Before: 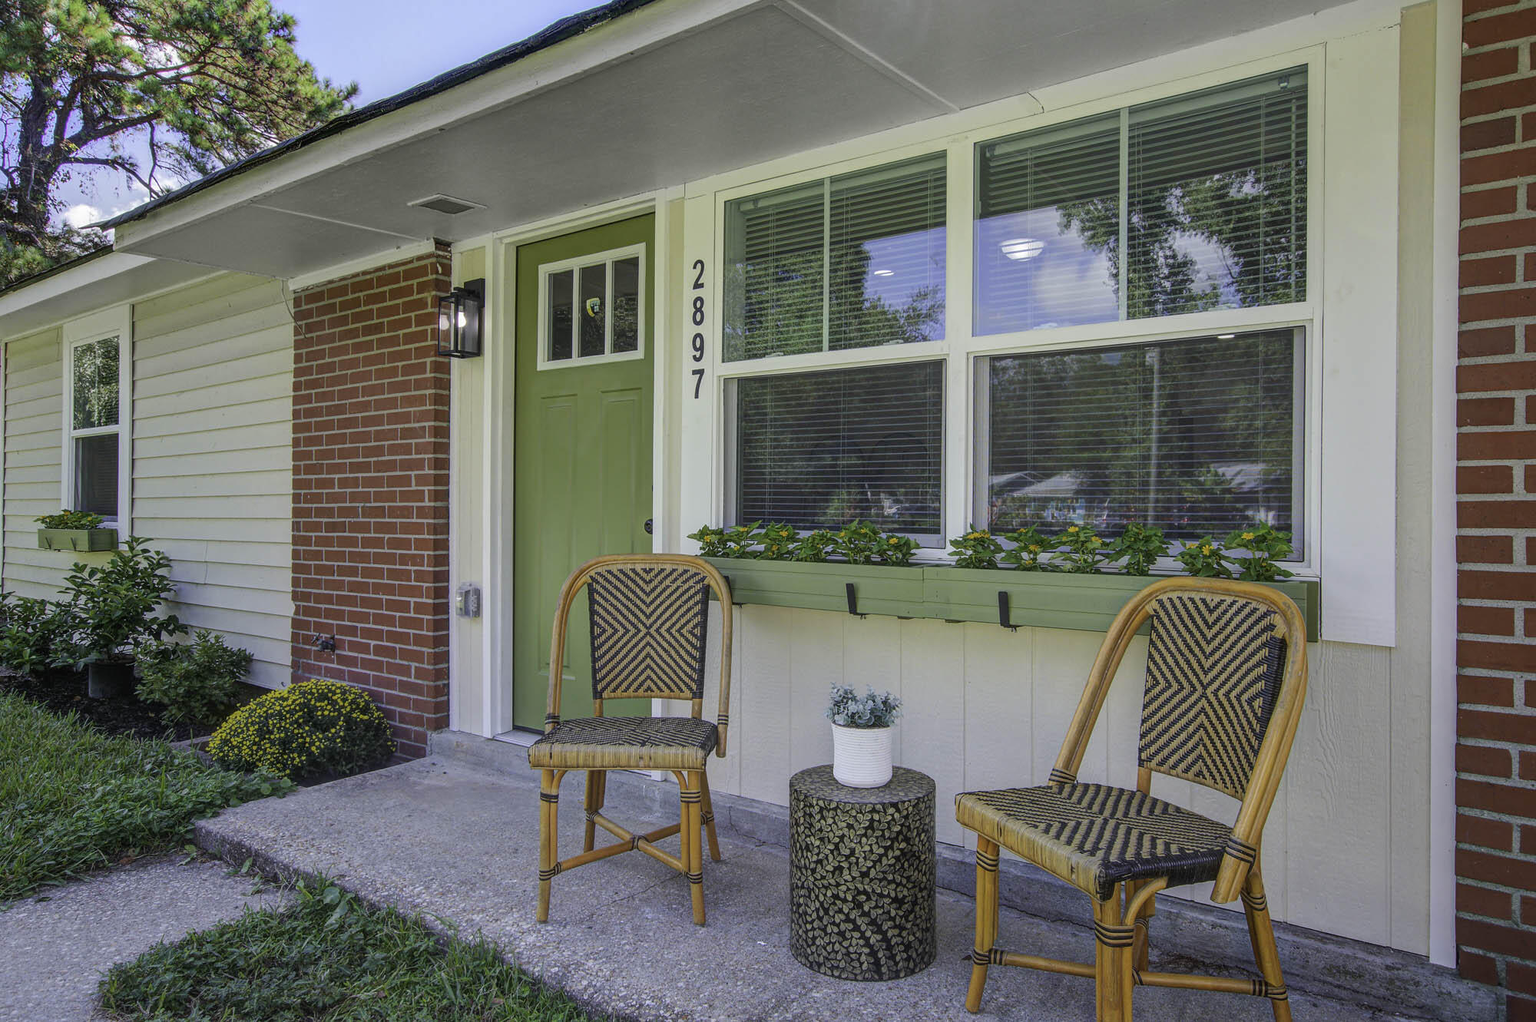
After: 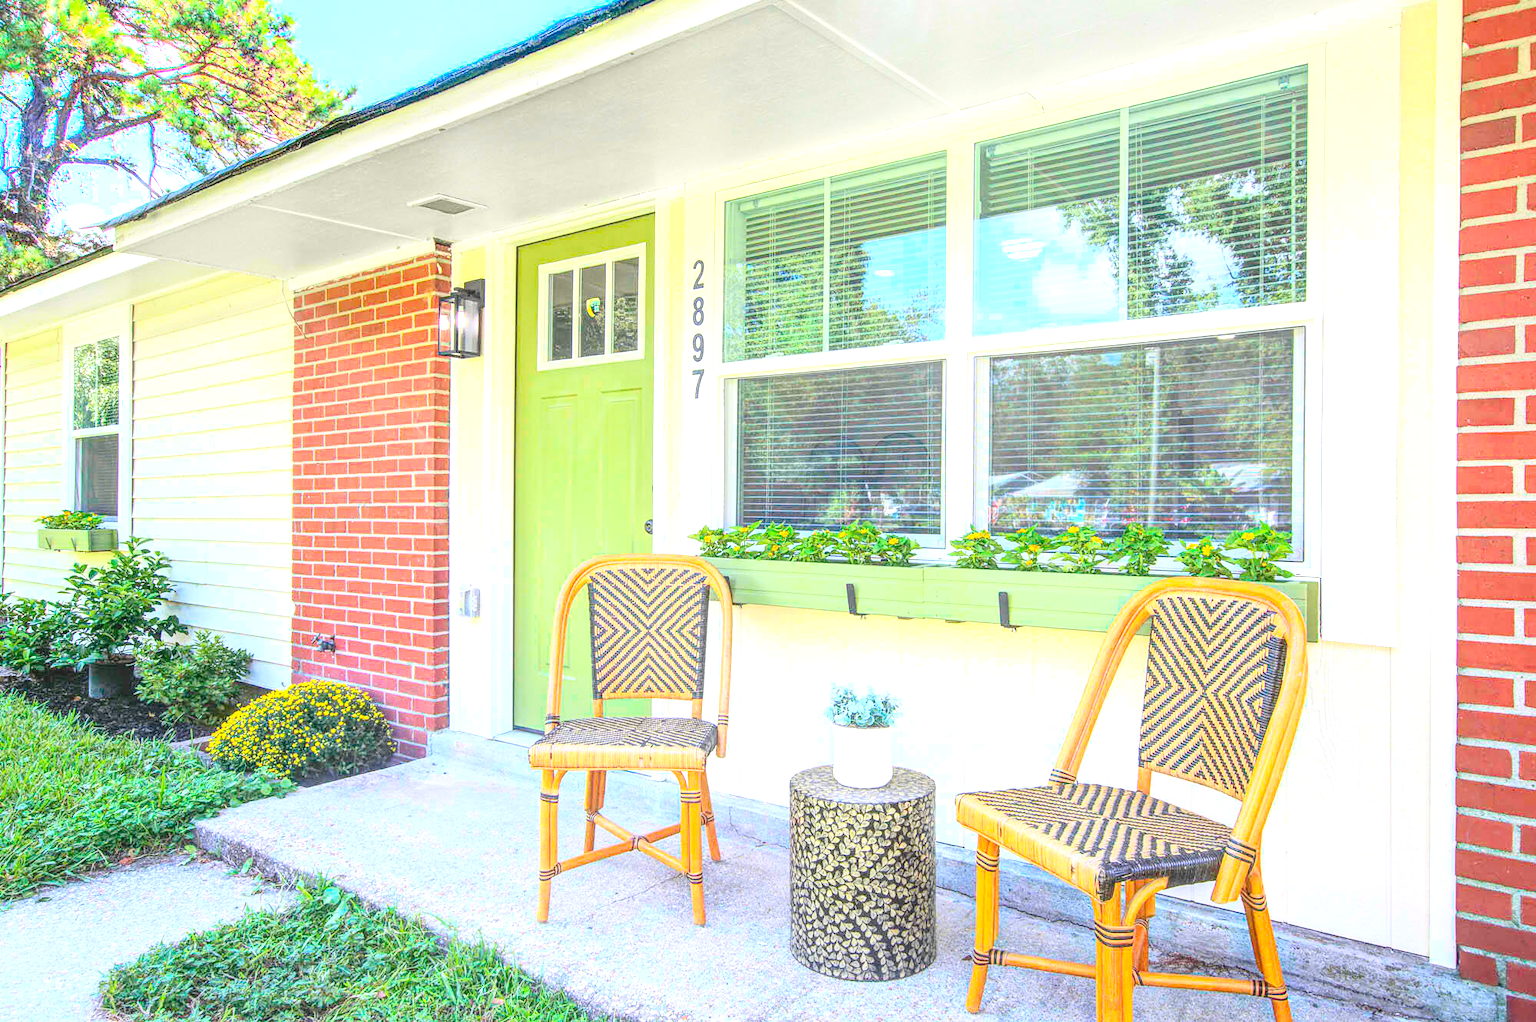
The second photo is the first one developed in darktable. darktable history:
local contrast: on, module defaults
contrast equalizer: y [[0.6 ×6], [0.55 ×6], [0 ×6], [0 ×6], [0 ×6]], mix -0.298
contrast brightness saturation: contrast 0.243, brightness 0.266, saturation 0.391
exposure: black level correction 0, exposure 1.473 EV, compensate highlight preservation false
